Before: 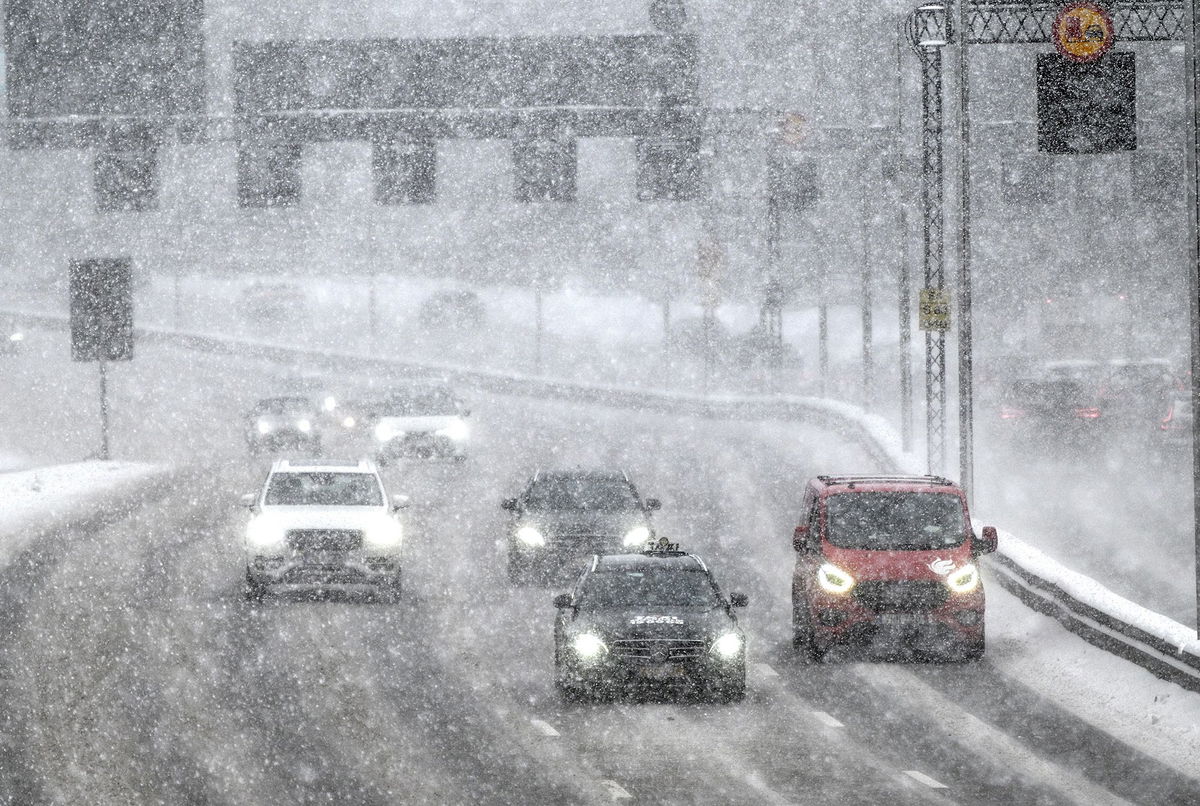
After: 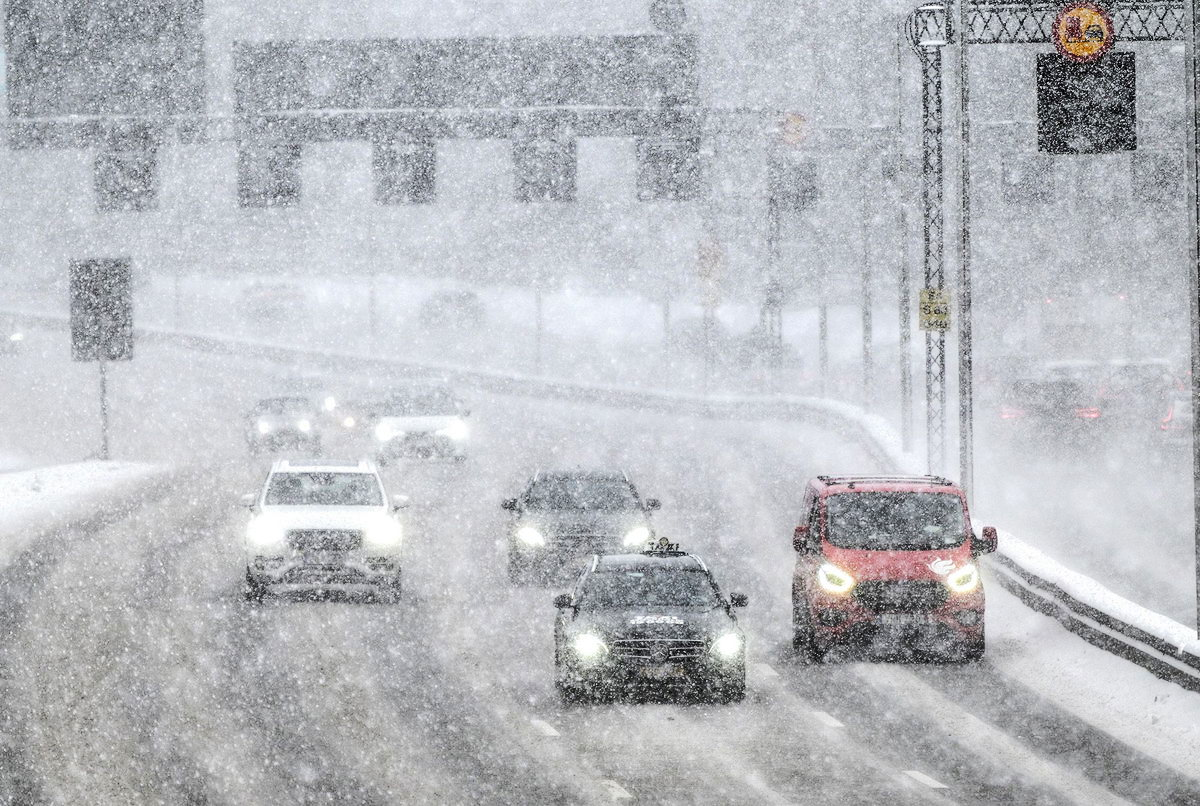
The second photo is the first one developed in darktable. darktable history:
rgb curve: curves: ch0 [(0, 0) (0.284, 0.292) (0.505, 0.644) (1, 1)]; ch1 [(0, 0) (0.284, 0.292) (0.505, 0.644) (1, 1)]; ch2 [(0, 0) (0.284, 0.292) (0.505, 0.644) (1, 1)], compensate middle gray true
shadows and highlights: shadows 20.91, highlights -35.45, soften with gaussian
